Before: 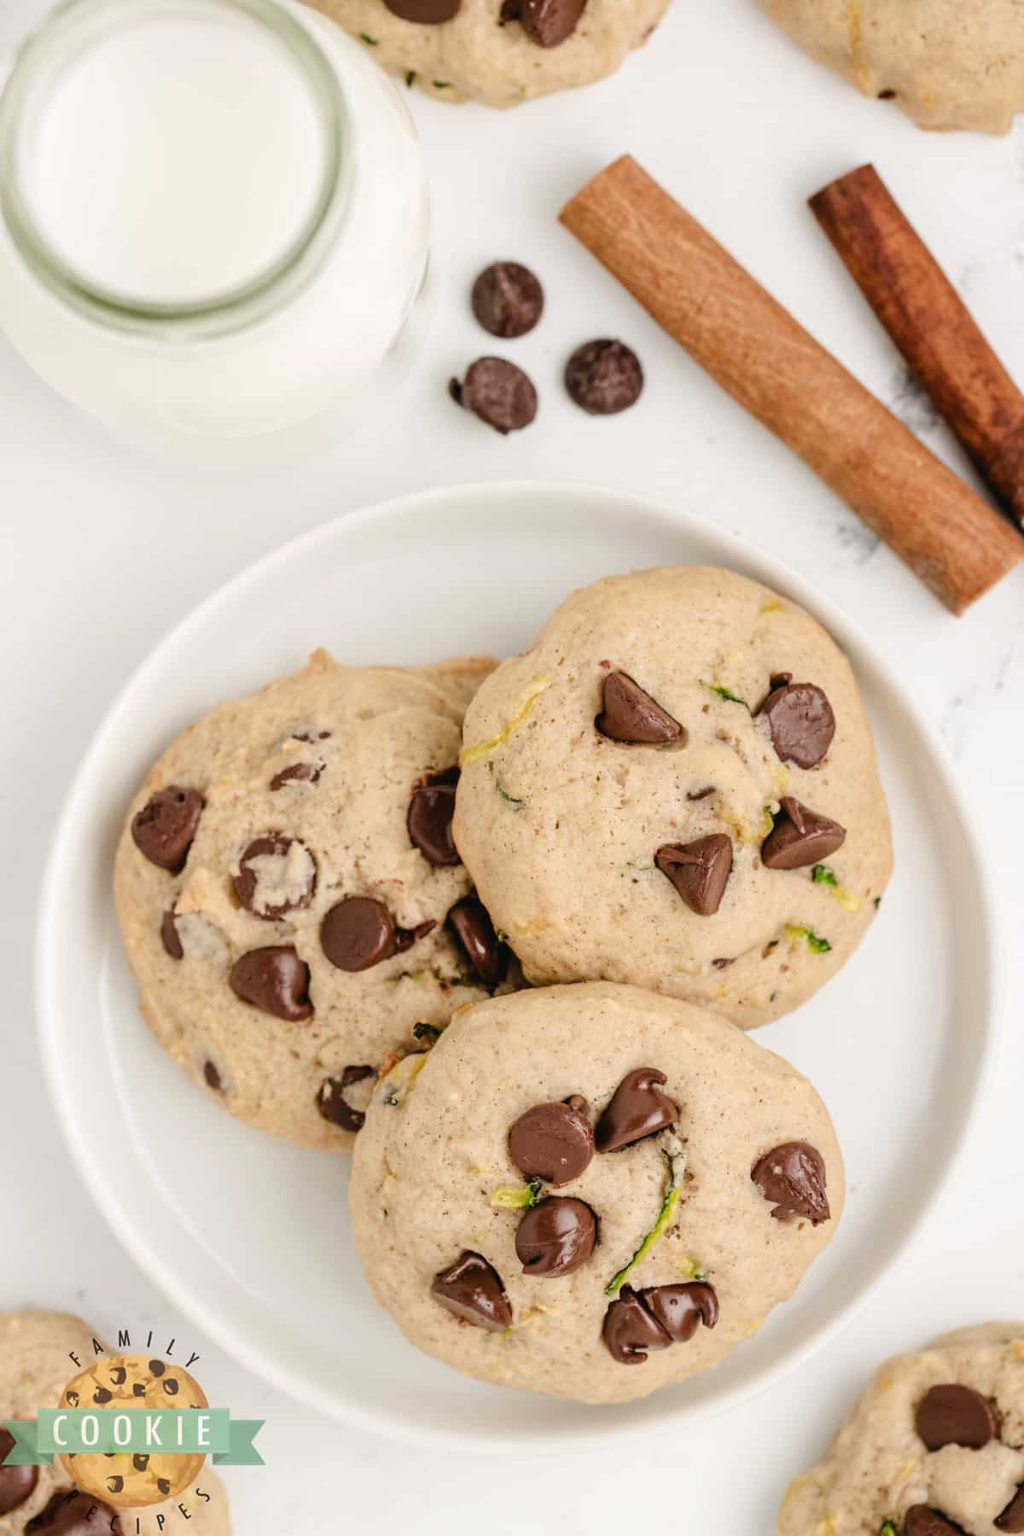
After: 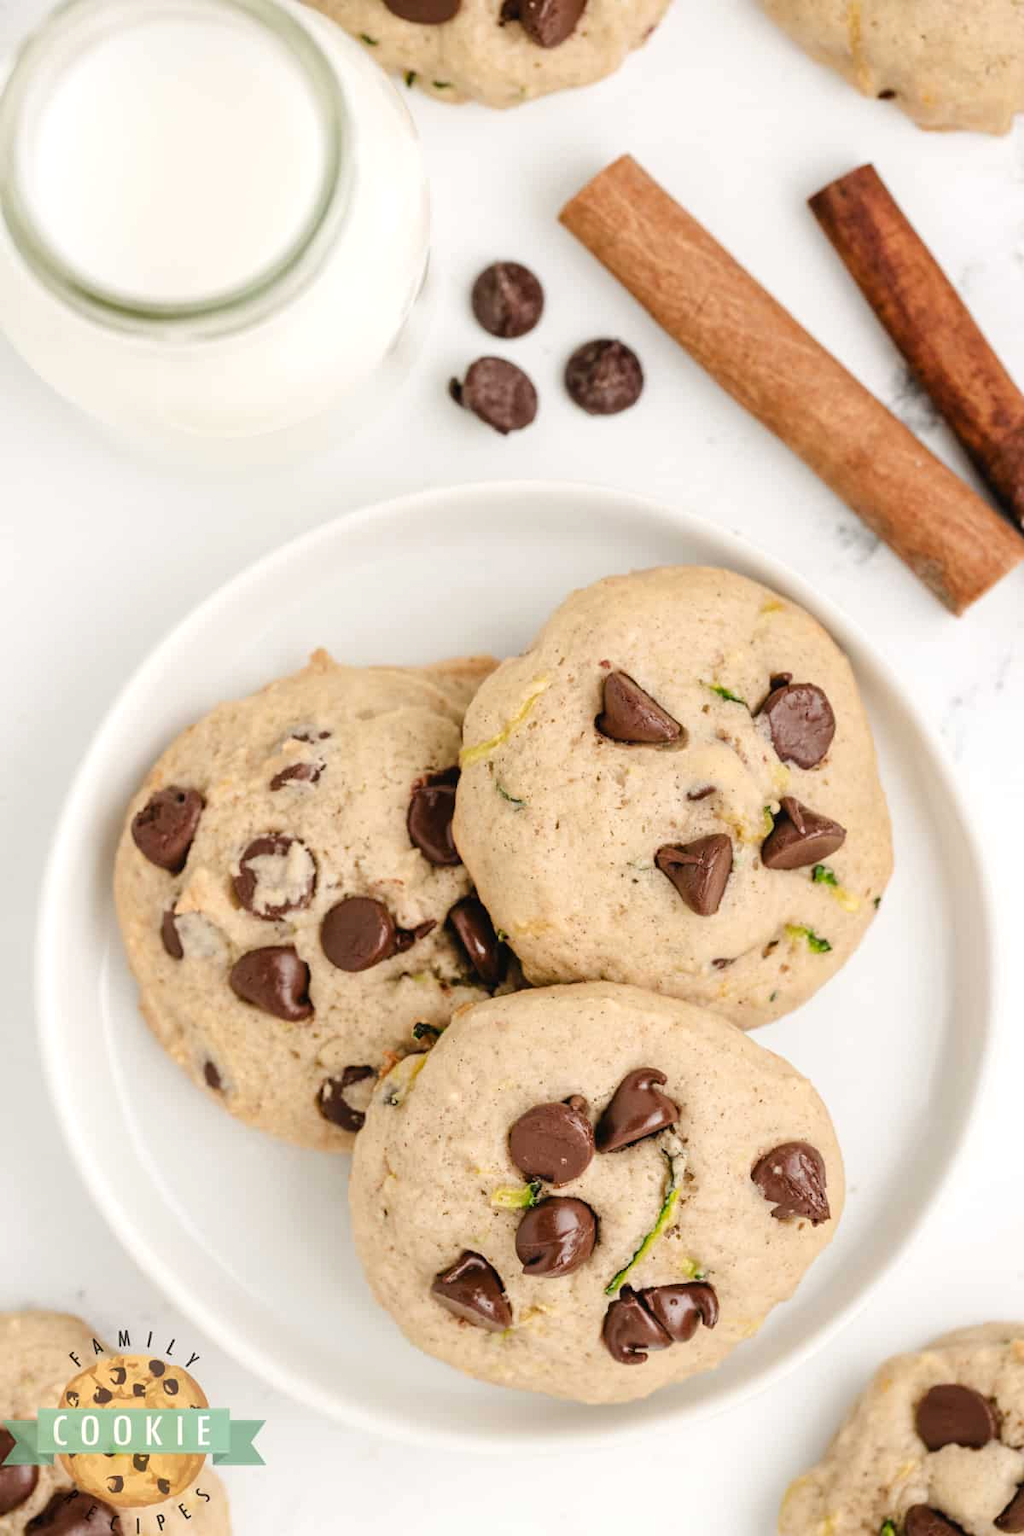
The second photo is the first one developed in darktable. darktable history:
exposure: exposure 0.135 EV, compensate highlight preservation false
